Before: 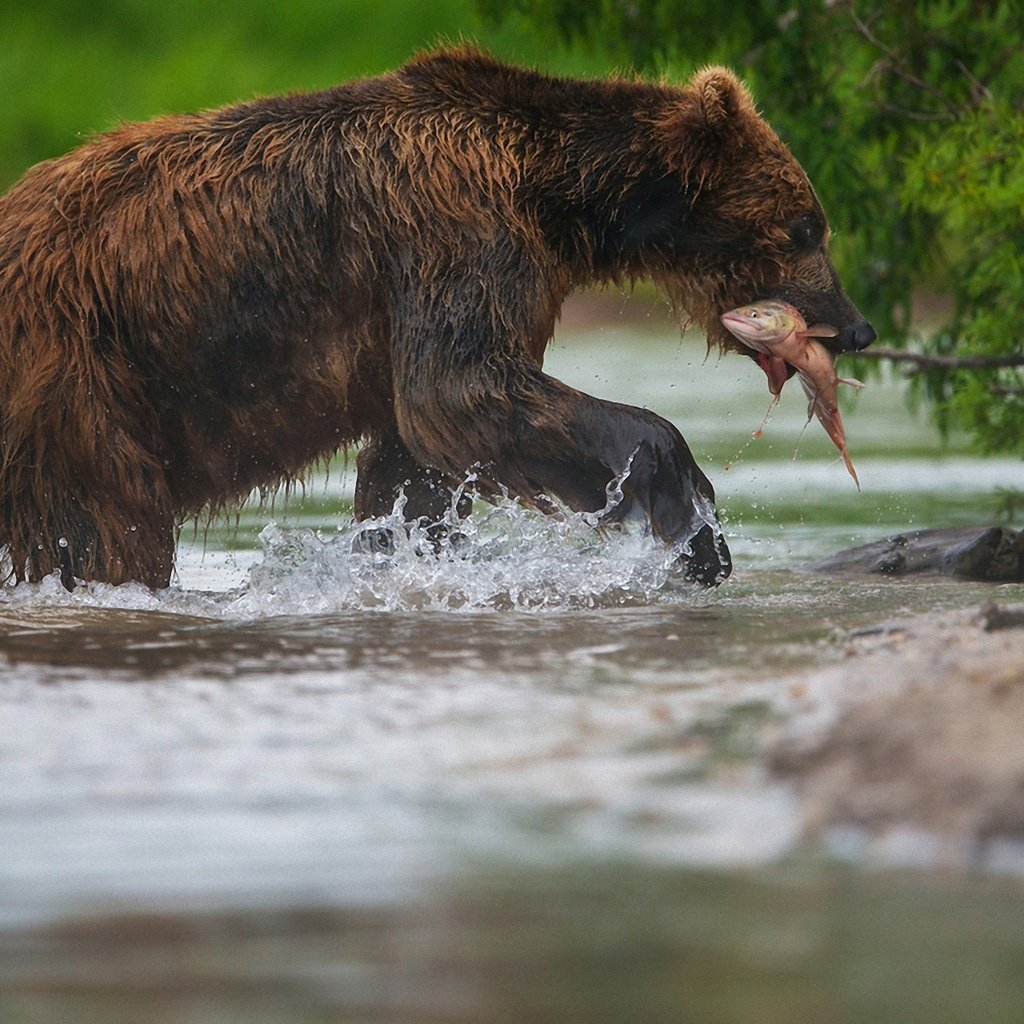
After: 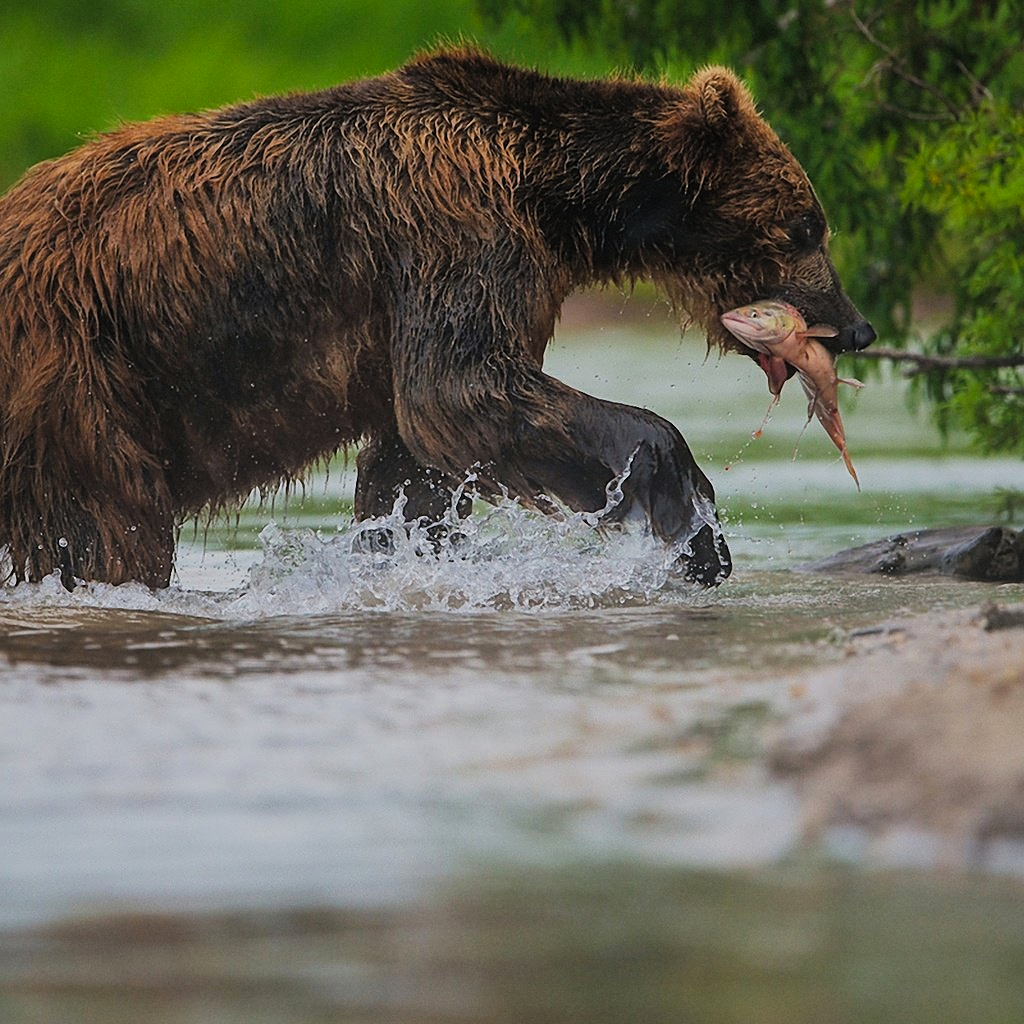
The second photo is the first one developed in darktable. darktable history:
filmic rgb: black relative exposure -7.08 EV, white relative exposure 5.34 EV, hardness 3.03, color science v6 (2022)
sharpen: on, module defaults
color balance rgb: global offset › luminance 0.777%, linear chroma grading › global chroma 13.235%, perceptual saturation grading › global saturation 0.27%
